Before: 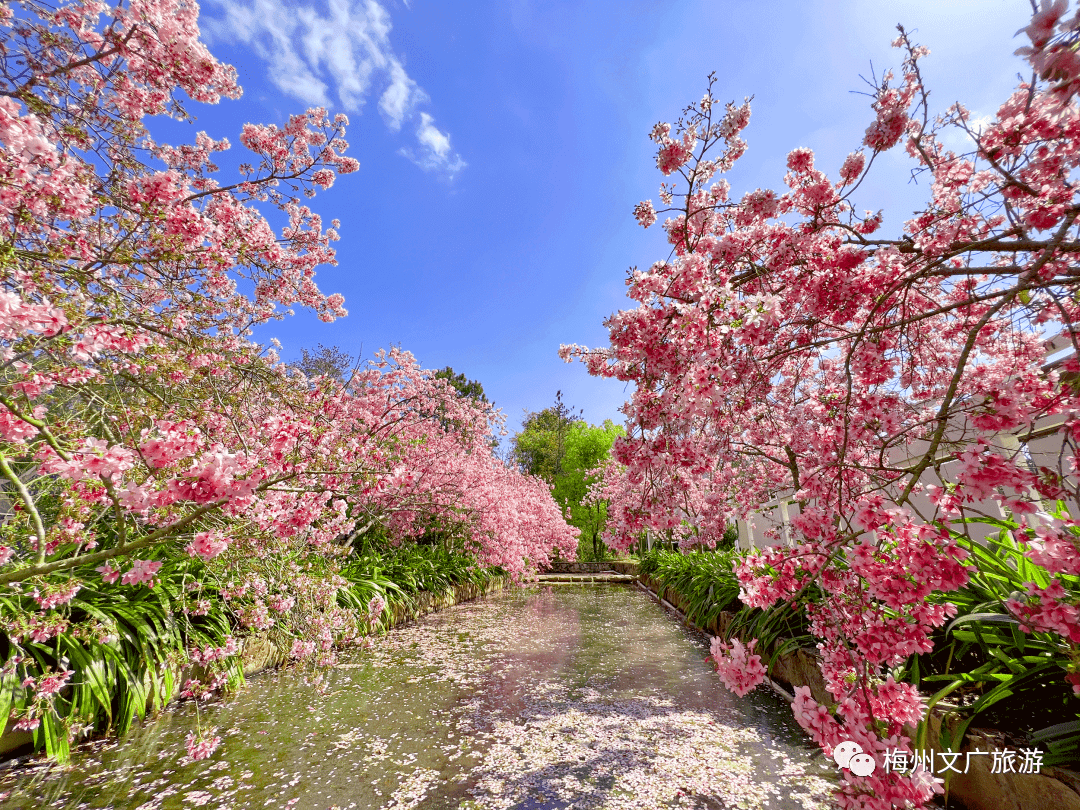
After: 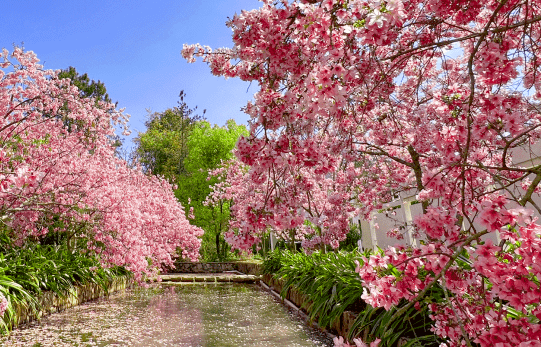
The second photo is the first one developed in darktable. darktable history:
crop: left 34.985%, top 37.088%, right 14.888%, bottom 20.038%
